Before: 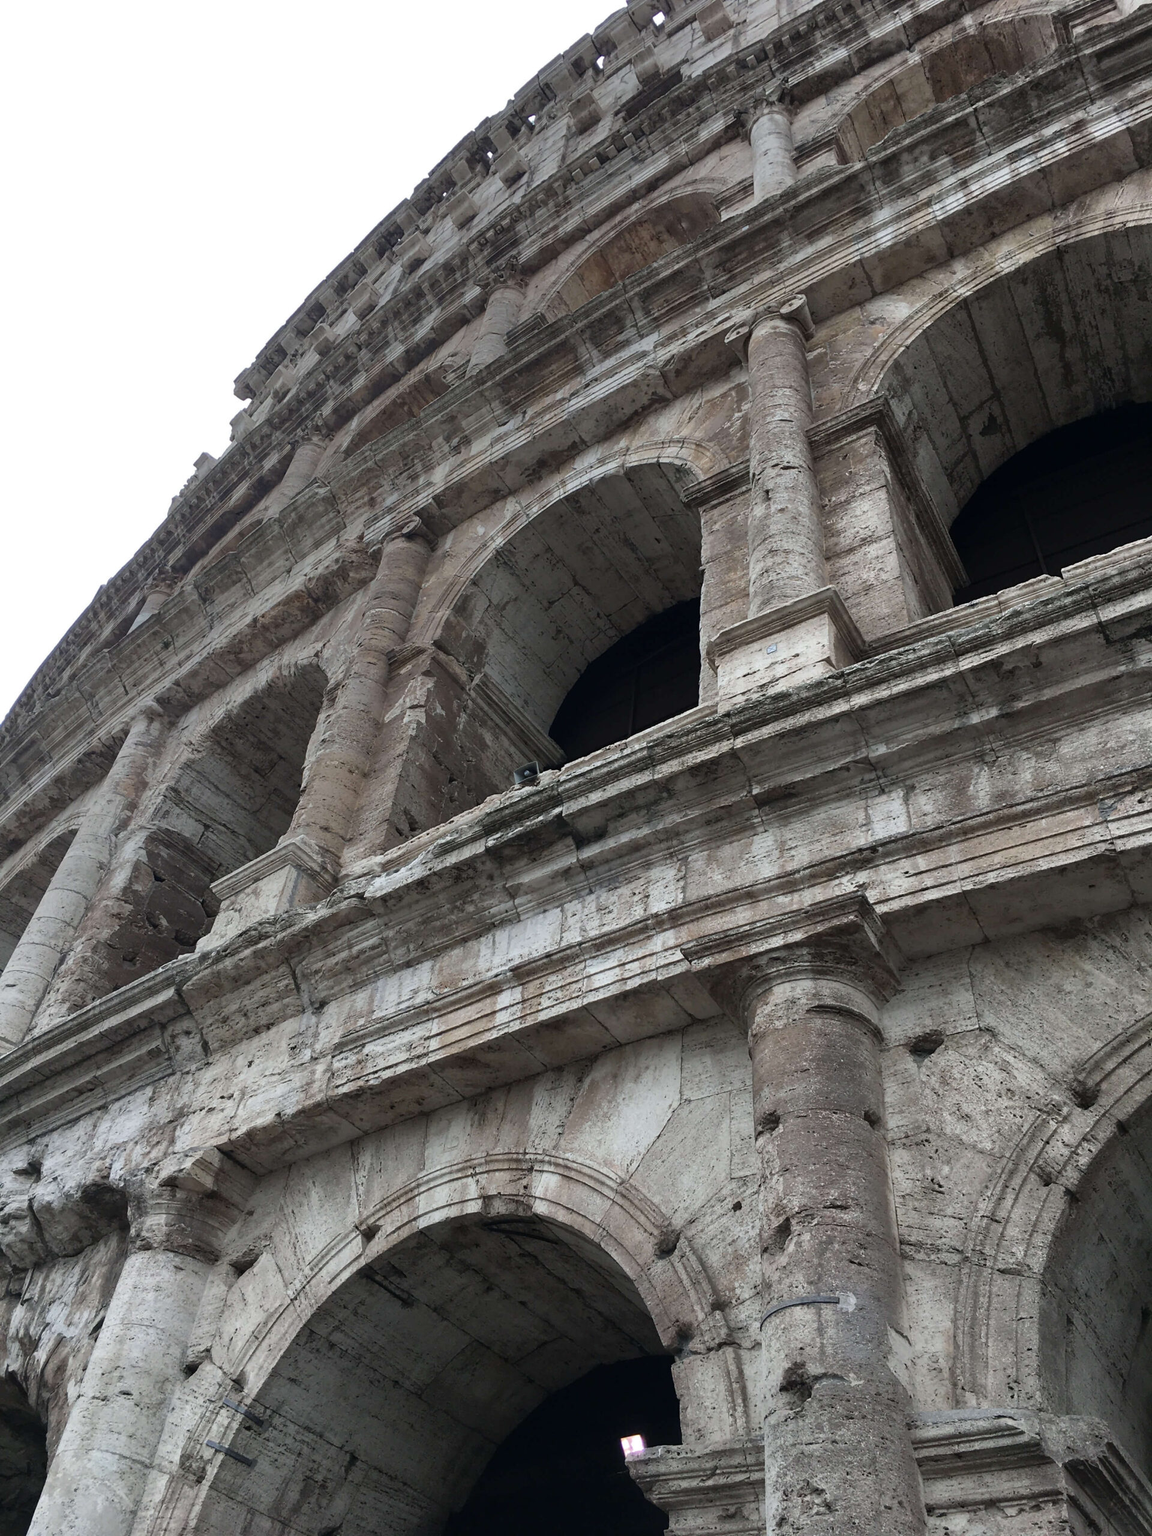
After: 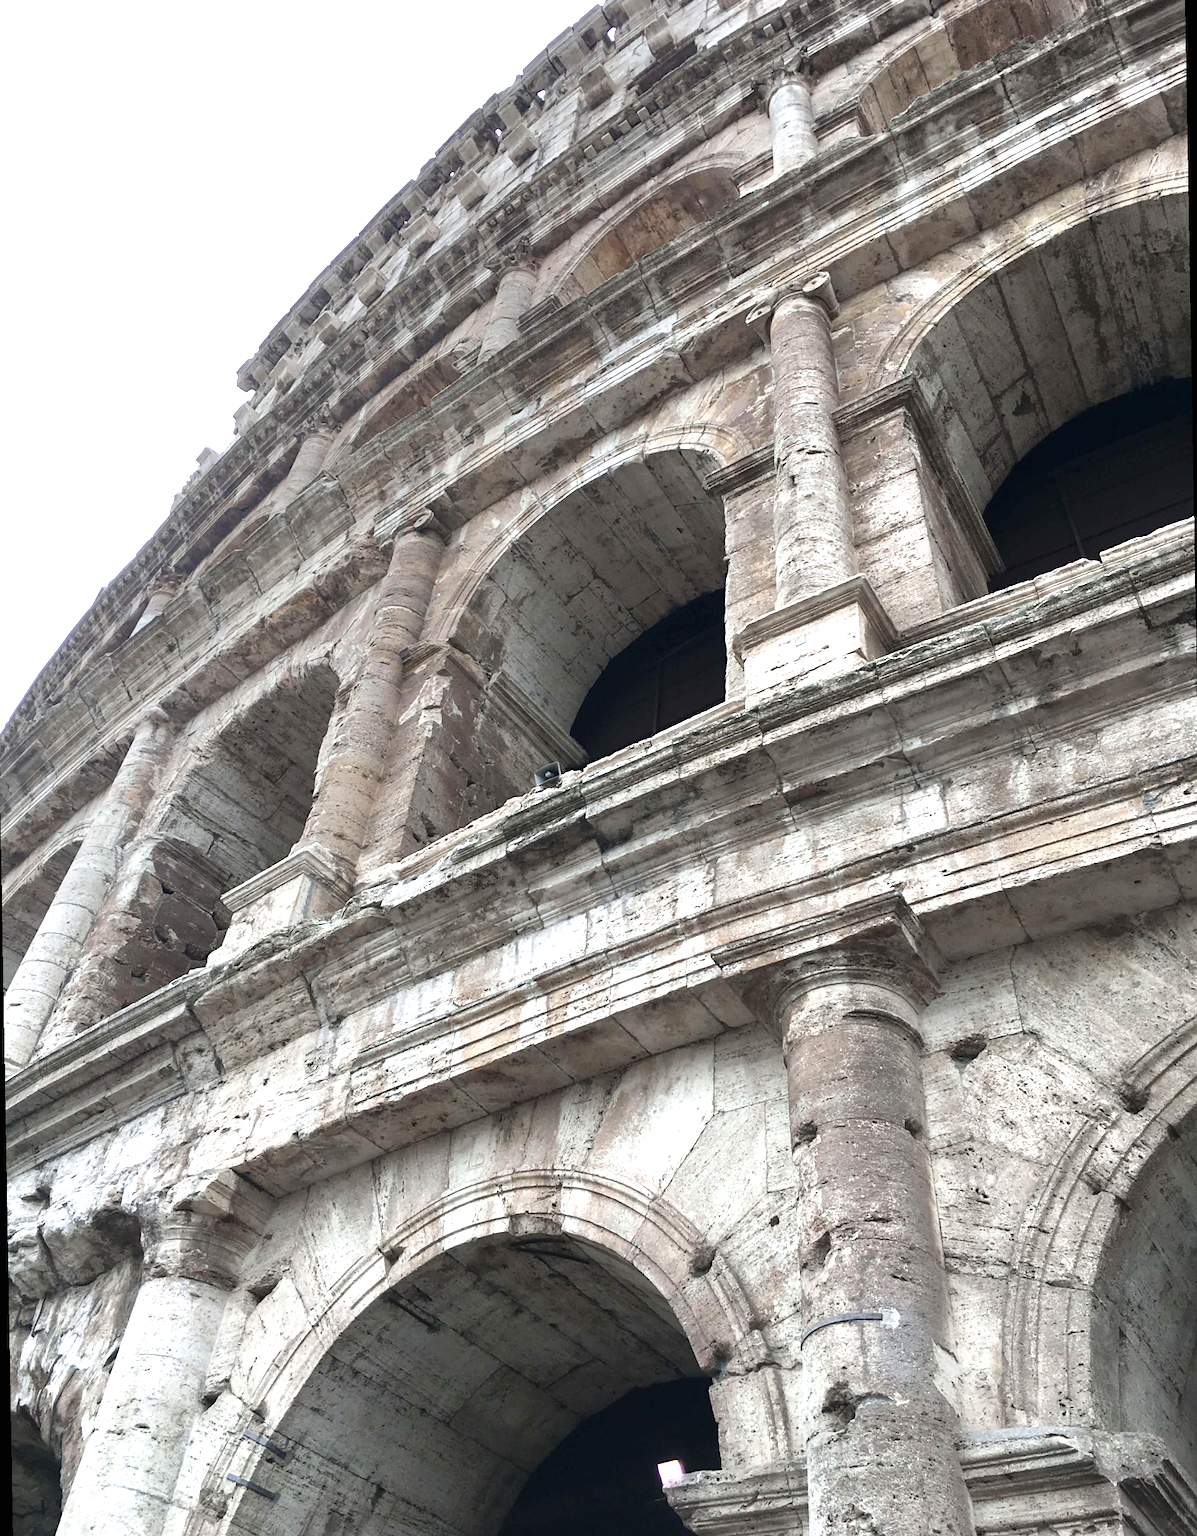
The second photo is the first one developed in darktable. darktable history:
exposure: black level correction 0, exposure 1.2 EV, compensate exposure bias true, compensate highlight preservation false
rotate and perspective: rotation -1°, crop left 0.011, crop right 0.989, crop top 0.025, crop bottom 0.975
